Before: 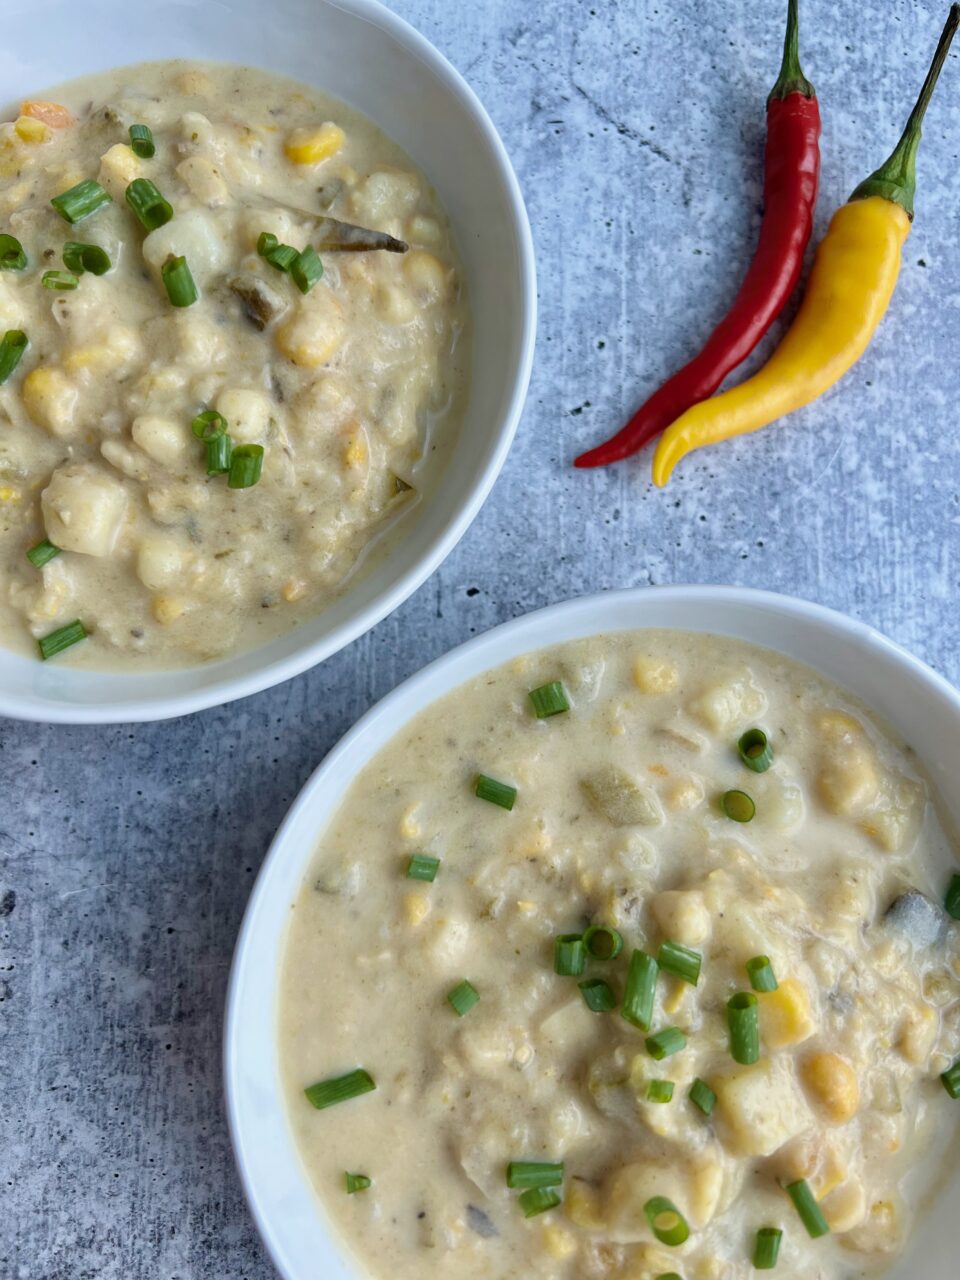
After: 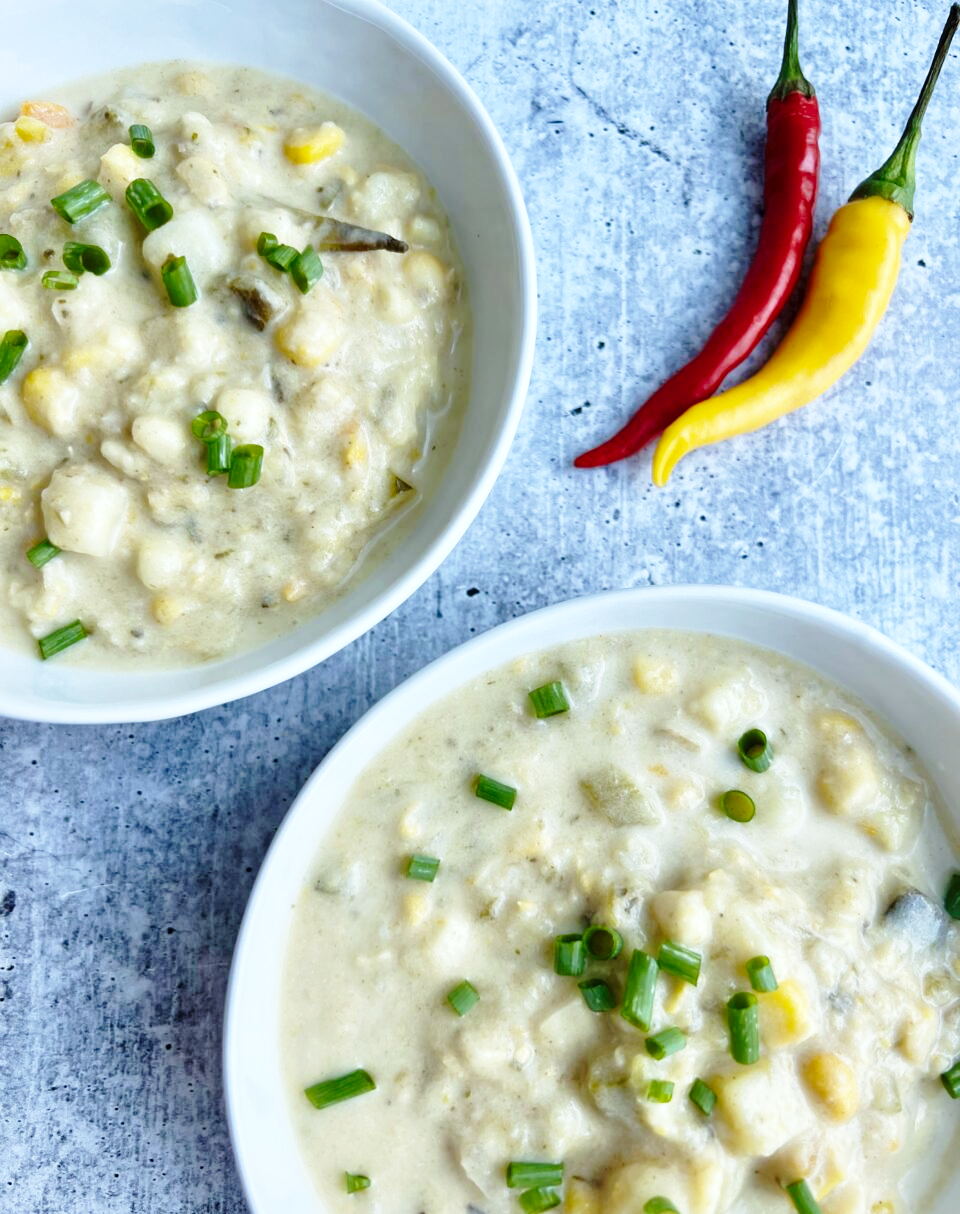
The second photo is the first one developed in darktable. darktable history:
white balance: red 0.925, blue 1.046
crop and rotate: top 0%, bottom 5.097%
base curve: curves: ch0 [(0, 0) (0.028, 0.03) (0.121, 0.232) (0.46, 0.748) (0.859, 0.968) (1, 1)], preserve colors none
local contrast: mode bilateral grid, contrast 20, coarseness 50, detail 120%, midtone range 0.2
tone equalizer: on, module defaults
